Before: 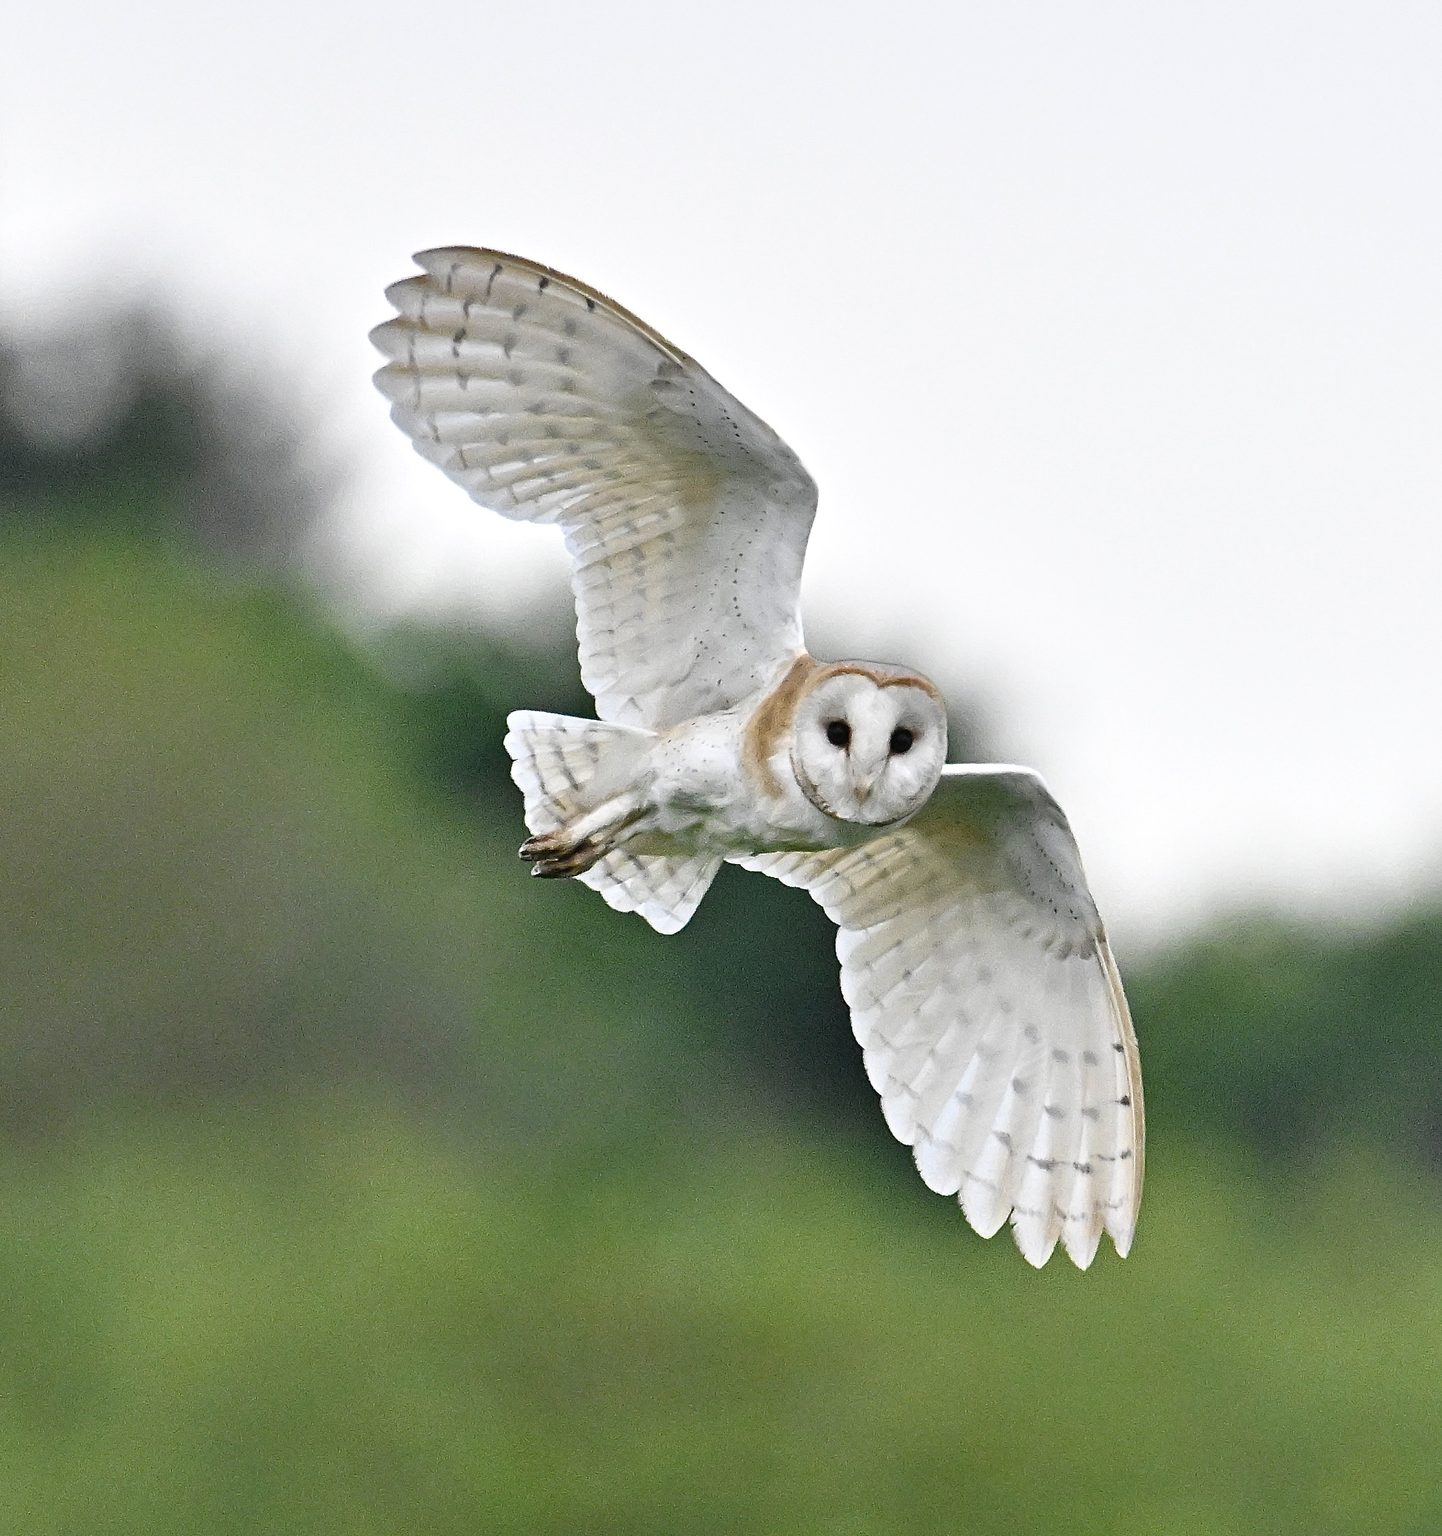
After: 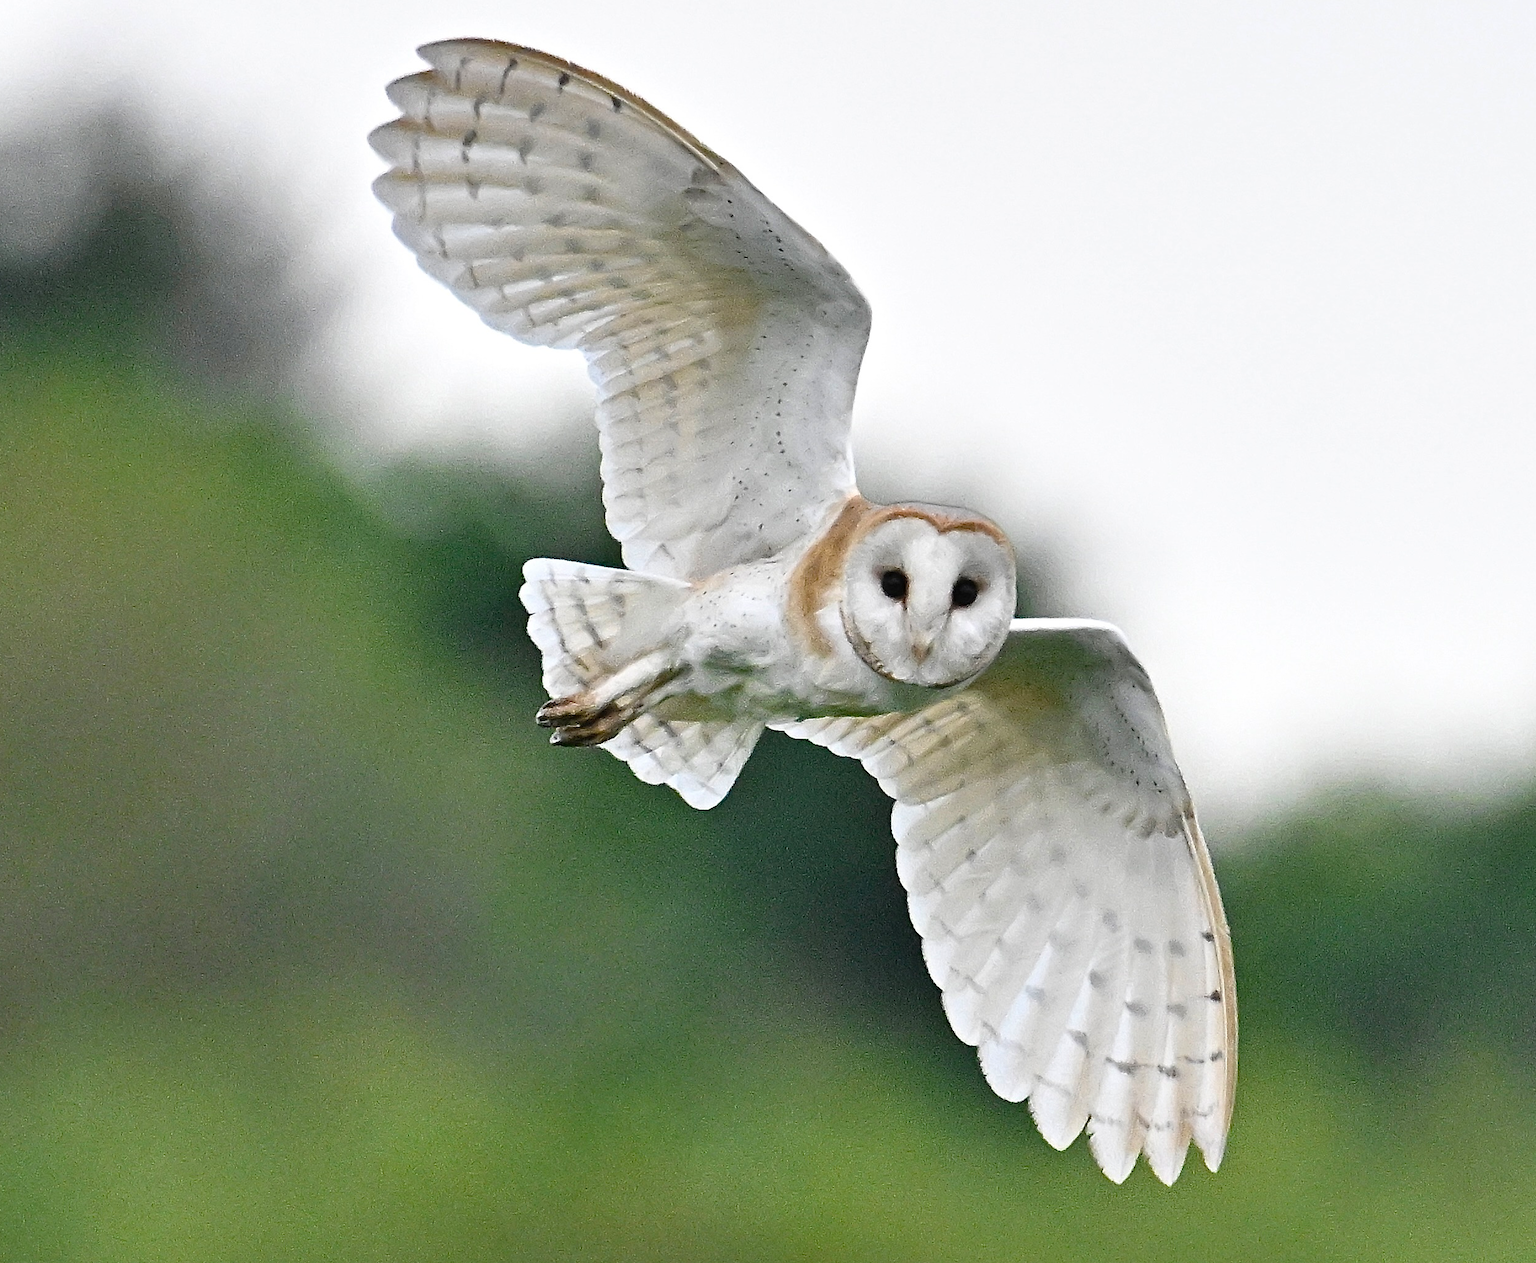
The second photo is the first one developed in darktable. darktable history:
crop and rotate: left 2.846%, top 13.836%, right 2.084%, bottom 12.745%
